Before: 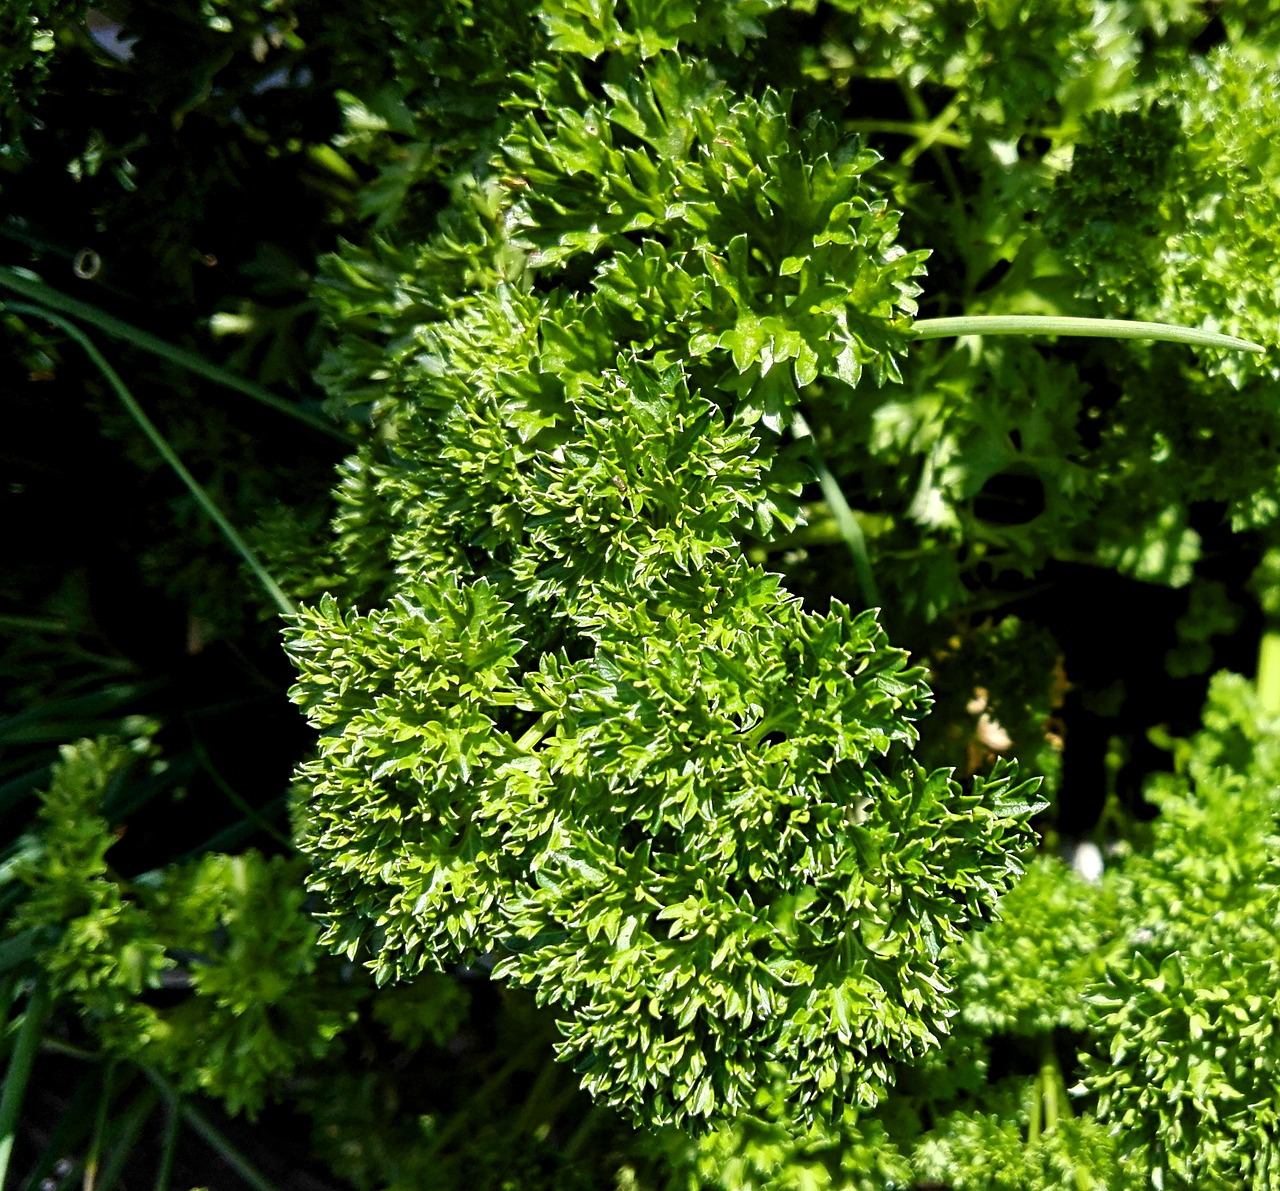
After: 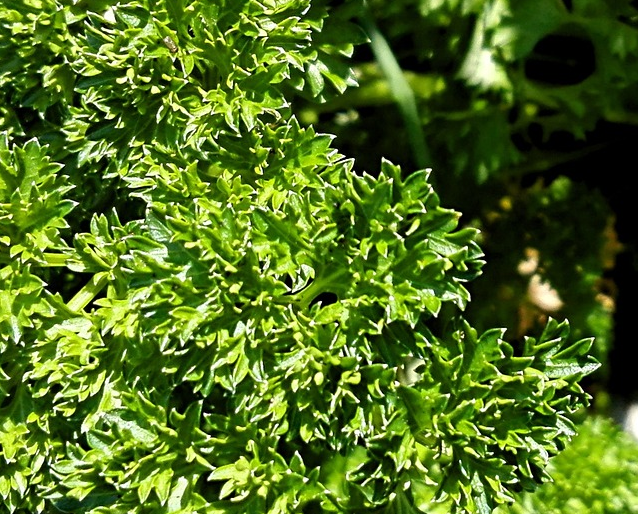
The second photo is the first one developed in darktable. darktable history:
crop: left 35.13%, top 36.873%, right 15.01%, bottom 19.954%
